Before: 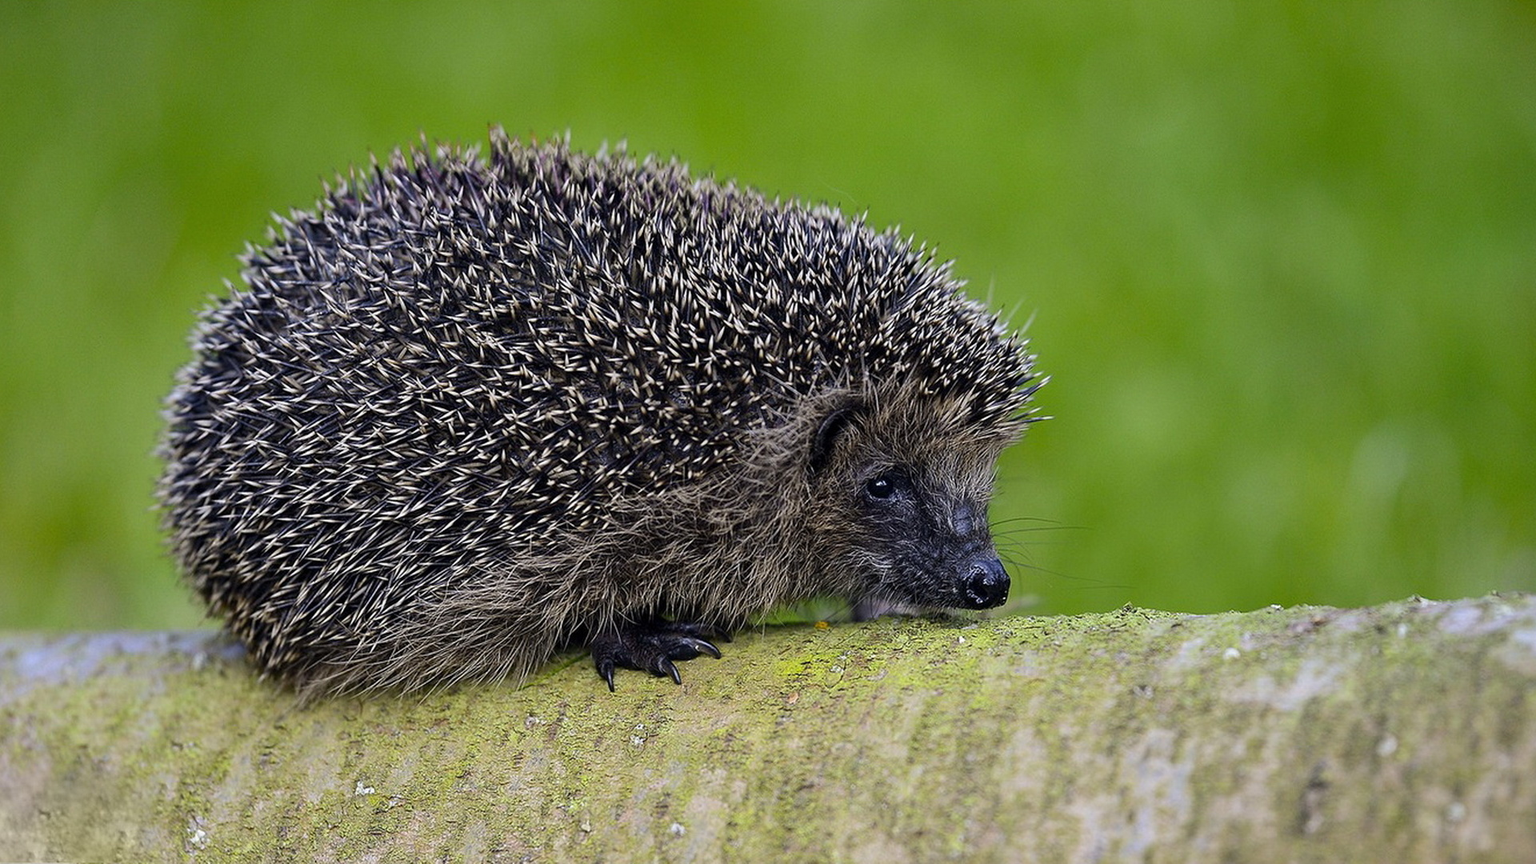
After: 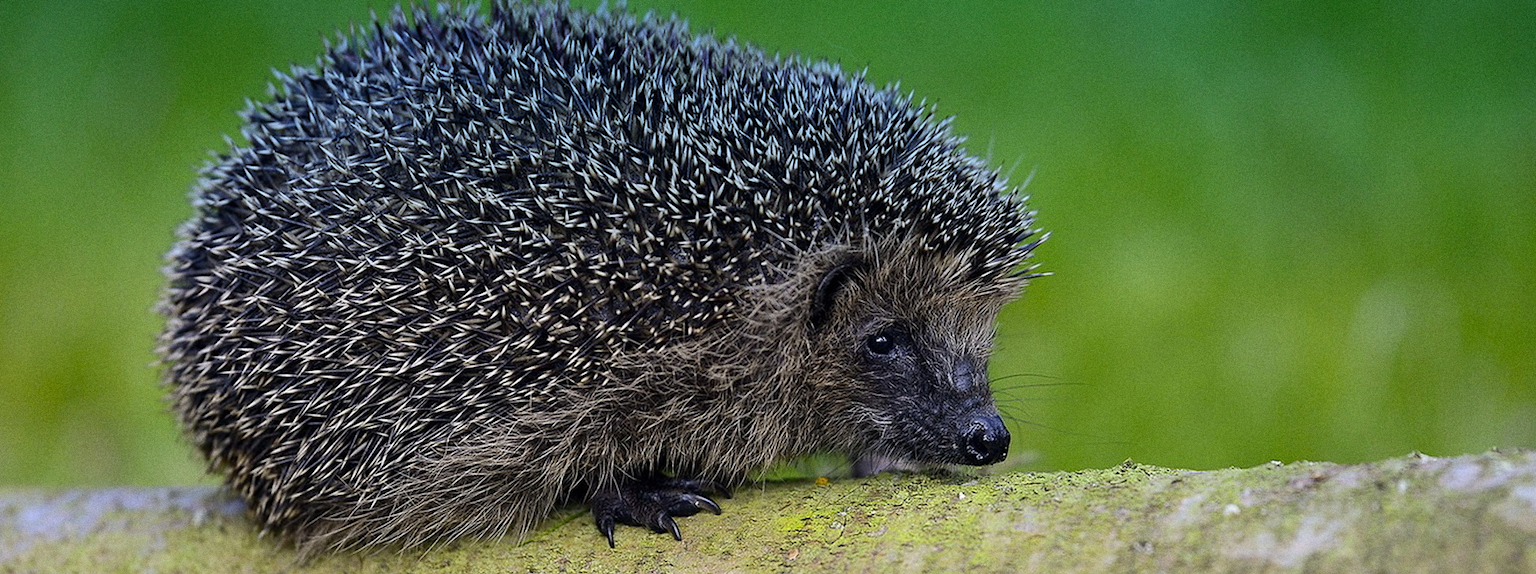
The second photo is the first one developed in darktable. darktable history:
graduated density: density 2.02 EV, hardness 44%, rotation 0.374°, offset 8.21, hue 208.8°, saturation 97%
crop: top 16.727%, bottom 16.727%
grain: strength 26%
